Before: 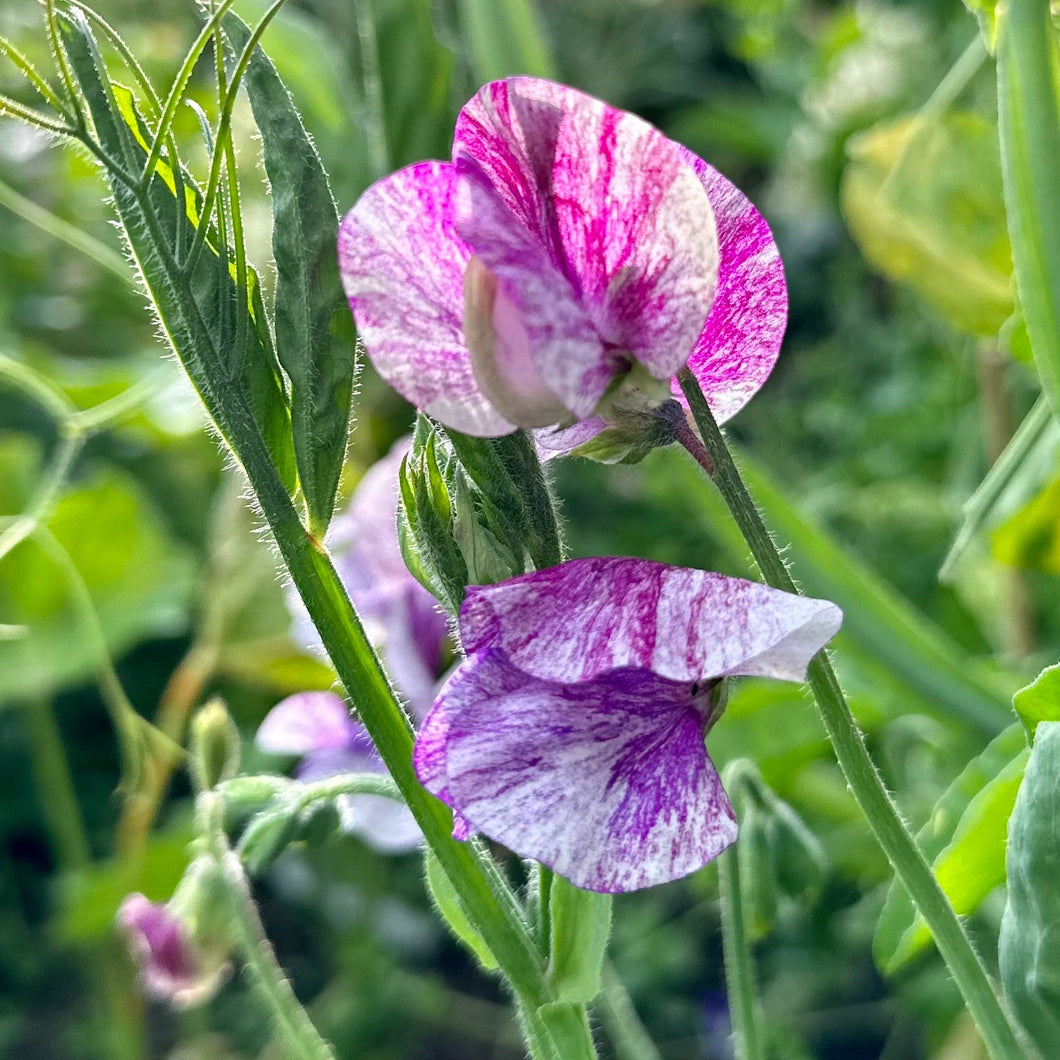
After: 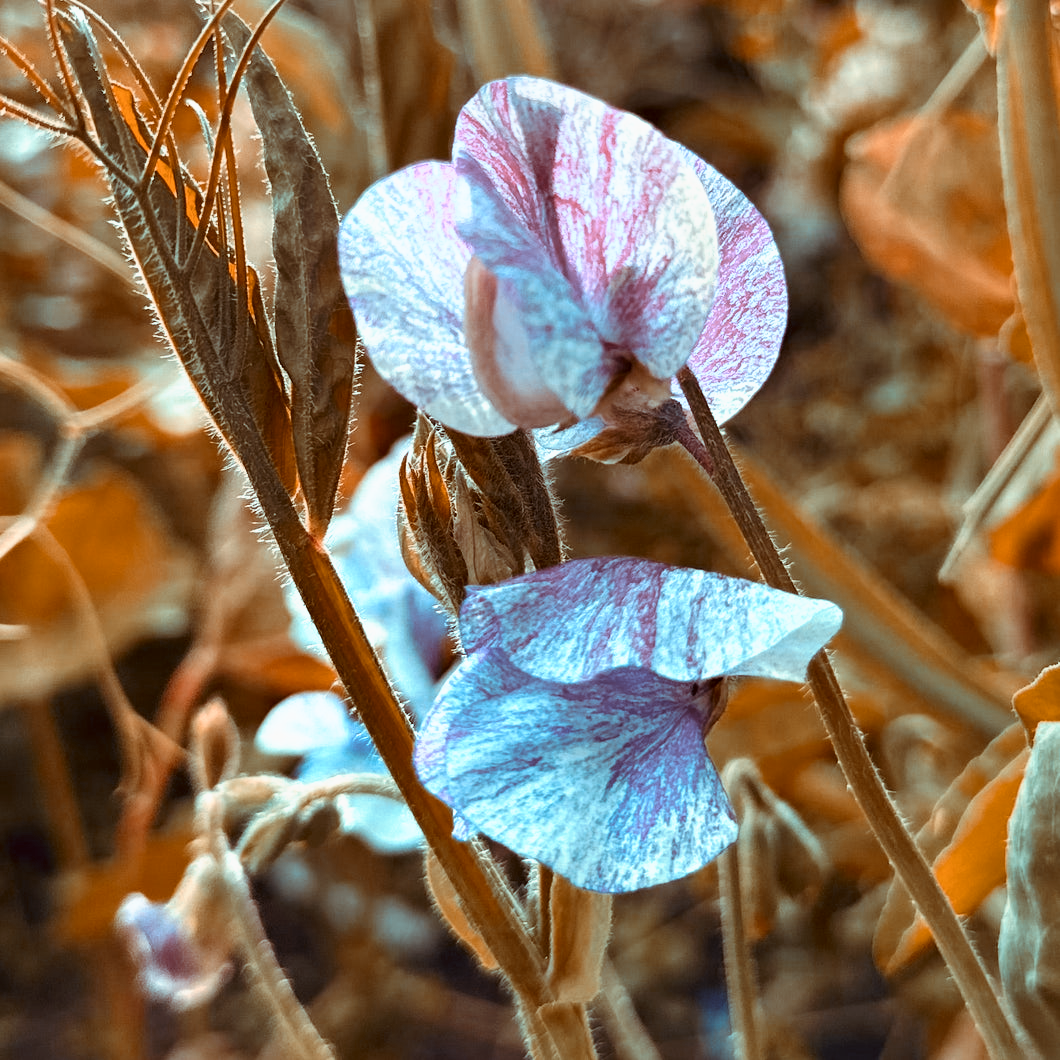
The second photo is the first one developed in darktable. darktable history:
color look up table: target L [88.49, 79.26, 51.05, 49.45, 36.75, 29.3, 198.45, 94.07, 90.31, 61.87, 58.48, 80.62, 58.1, 54.33, 65.05, 67, 49.98, 51.67, 61.17, 52.15, 40.13, 30.87, 86.01, 80.38, 80.6, 74.87, 62.99, 62.47, 64.13, 68.32, 47.29, 53.52, 29.02, 31.21, 42.72, 20.32, 17.75, 13.89, 11.03, 81.61, 81.69, 81.43, 81.51, 81.03, 81.98, 68.23, 70.05, 59.27, 53.12], target a [-10.64, -12, 25.37, -5.419, 5.263, 16.55, 0, -0.001, -11.44, 46.72, 45.97, -7.932, 53.97, 50.91, 13.31, -7.727, 54.36, 47.67, 24.18, 40.83, 46.53, 26.56, -10.65, -11.29, -11.16, -10.95, -19.77, 13.6, -10.75, -24.87, 5.751, -14.64, 10.41, 11.44, -1.246, 12.18, 12.78, 10.46, 10.25, -12.41, -18.03, -14.23, -14.15, -15.87, -16.8, -30.42, -32.38, -25.64, -20.71], target b [-0.969, -3.298, 46.72, 20.58, 28.07, 28.29, 0.001, 0.004, -0.523, 63.07, 61.06, -2.597, 57.26, 59.5, 10.59, -3.621, 57.43, 36.17, 3.747, 27.2, 40.19, 25.25, -1.749, -3.17, -3.144, -4.411, -22.86, -6.799, -24.37, -37.23, 3.764, -38, 6.459, -5.315, -34.59, 8.562, 7.814, 5.878, 6.761, -3.591, -6.223, -4.572, -4.558, -4.998, -7.13, -9.422, -26.01, -26.85, -21.44], num patches 49
tone curve: curves: ch0 [(0, 0) (0.003, 0.002) (0.011, 0.01) (0.025, 0.022) (0.044, 0.039) (0.069, 0.061) (0.1, 0.088) (0.136, 0.126) (0.177, 0.167) (0.224, 0.211) (0.277, 0.27) (0.335, 0.335) (0.399, 0.407) (0.468, 0.485) (0.543, 0.569) (0.623, 0.659) (0.709, 0.756) (0.801, 0.851) (0.898, 0.961) (1, 1)], preserve colors none
